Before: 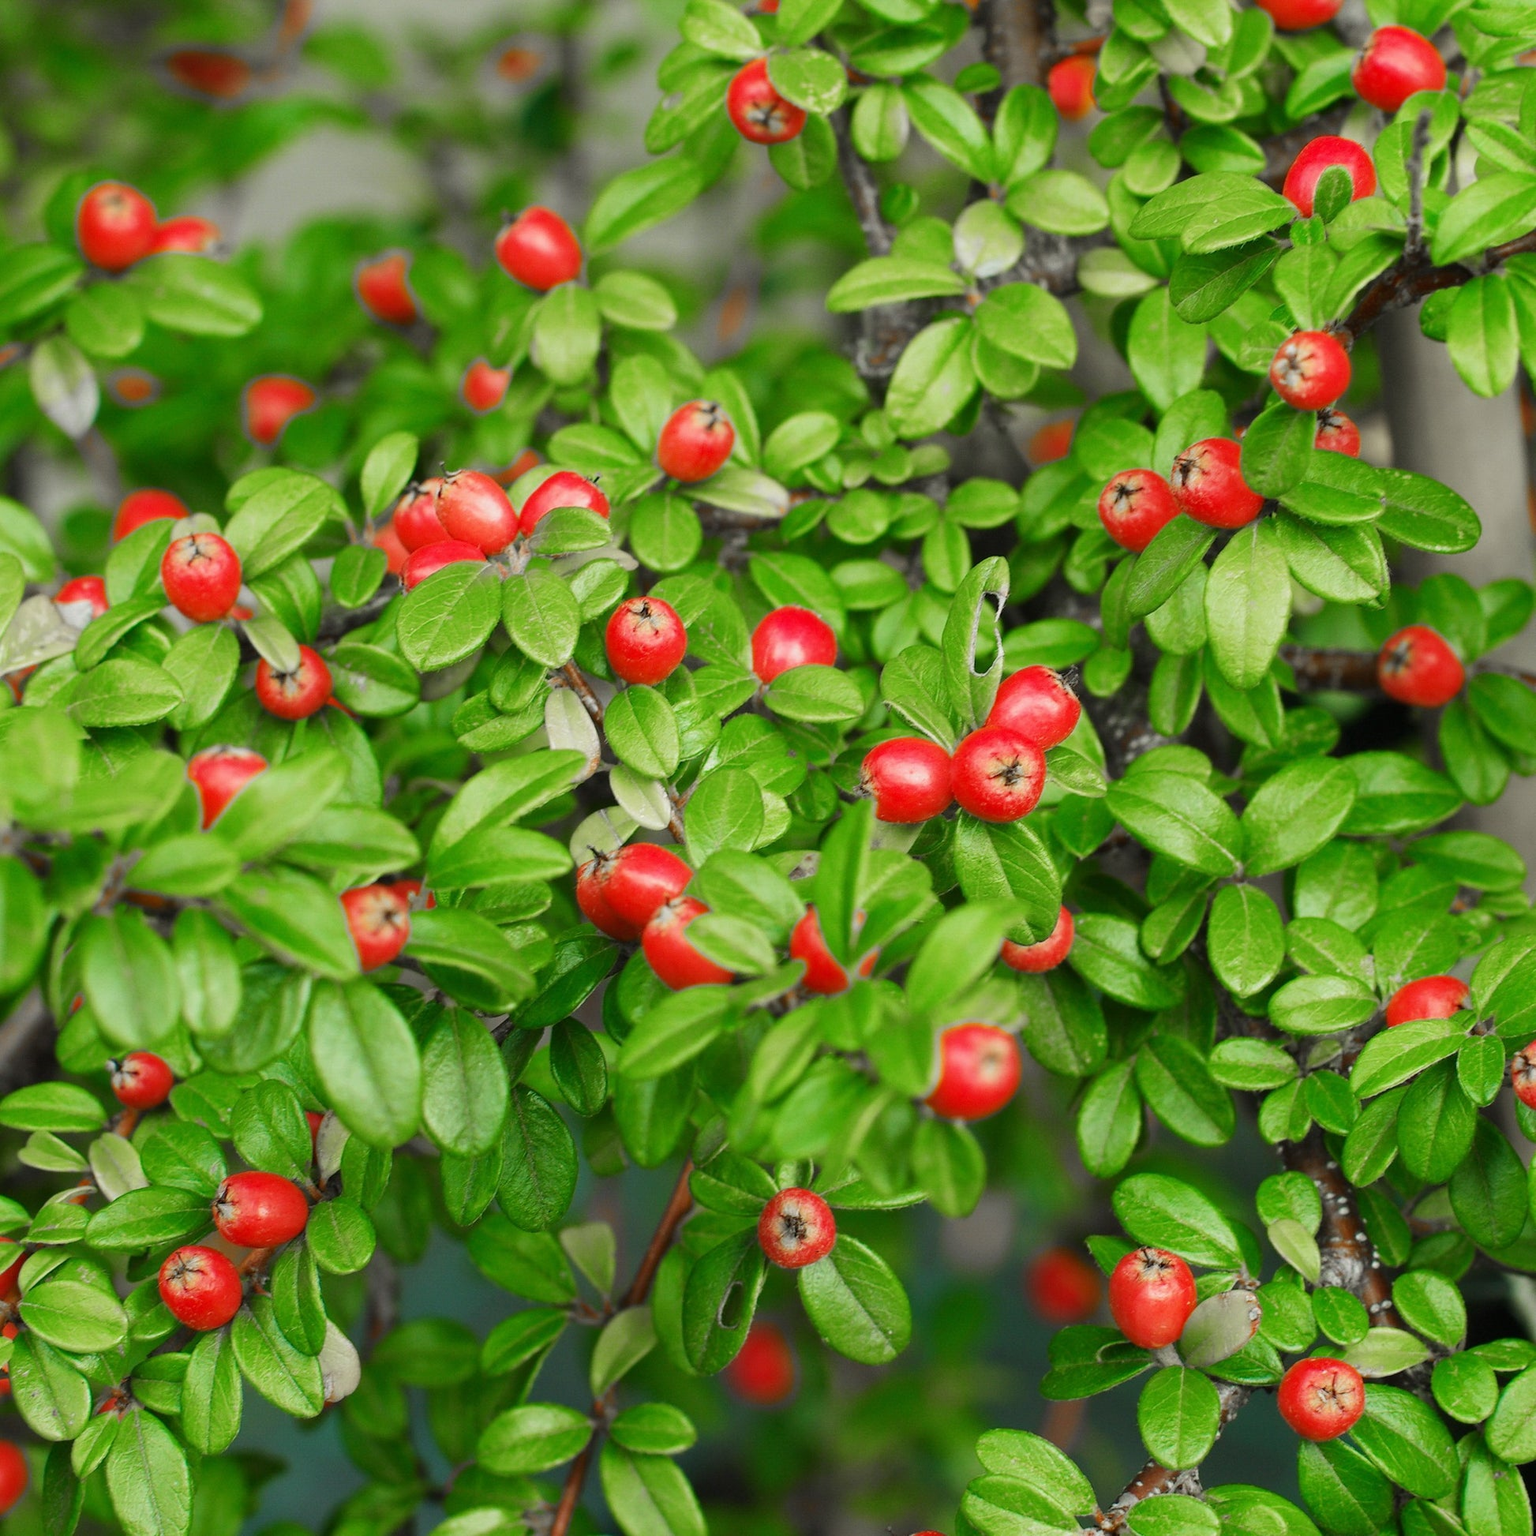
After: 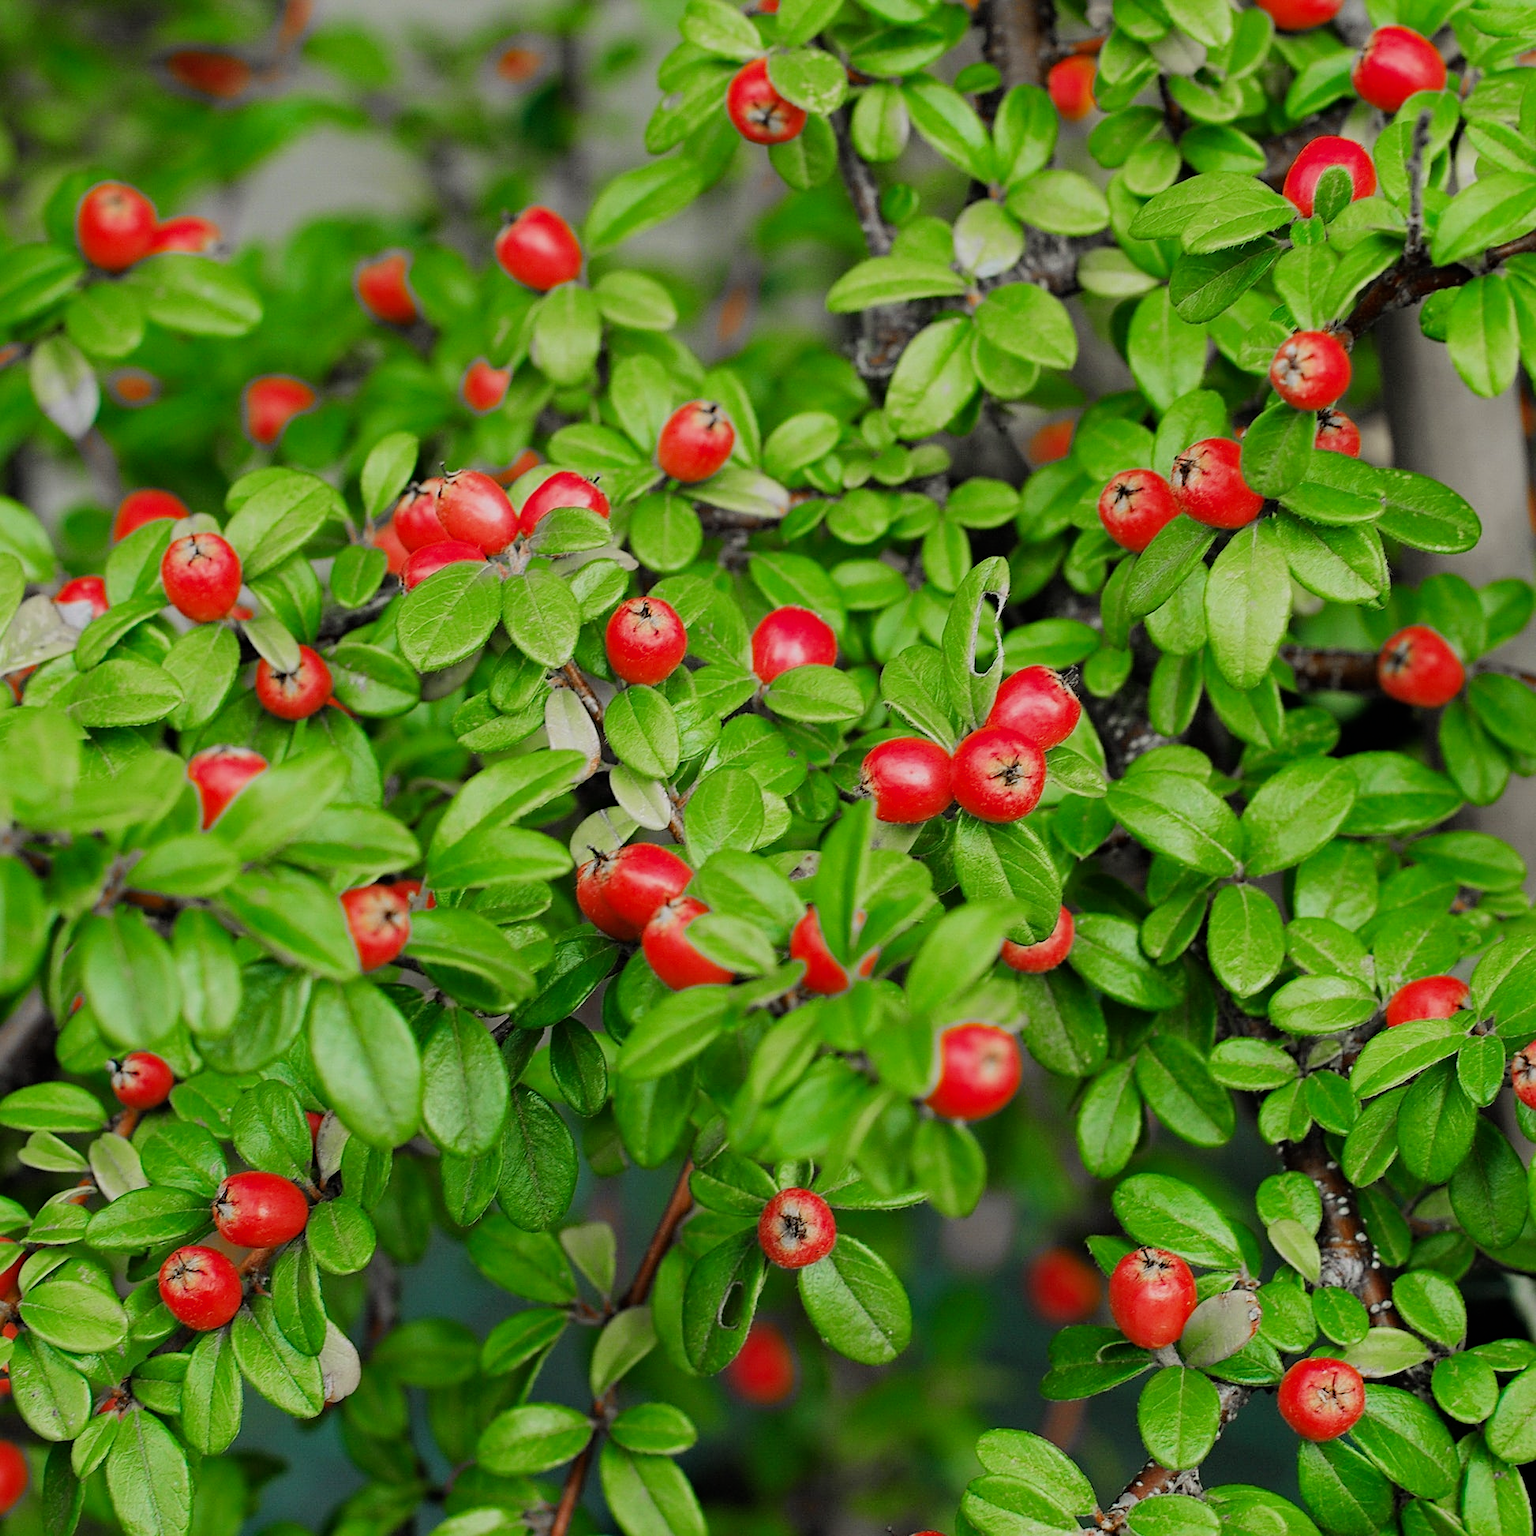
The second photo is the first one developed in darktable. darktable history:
sharpen: amount 0.477
haze removal: compatibility mode true, adaptive false
filmic rgb: black relative exposure -8.31 EV, white relative exposure 4.69 EV, hardness 3.81, color science v6 (2022)
